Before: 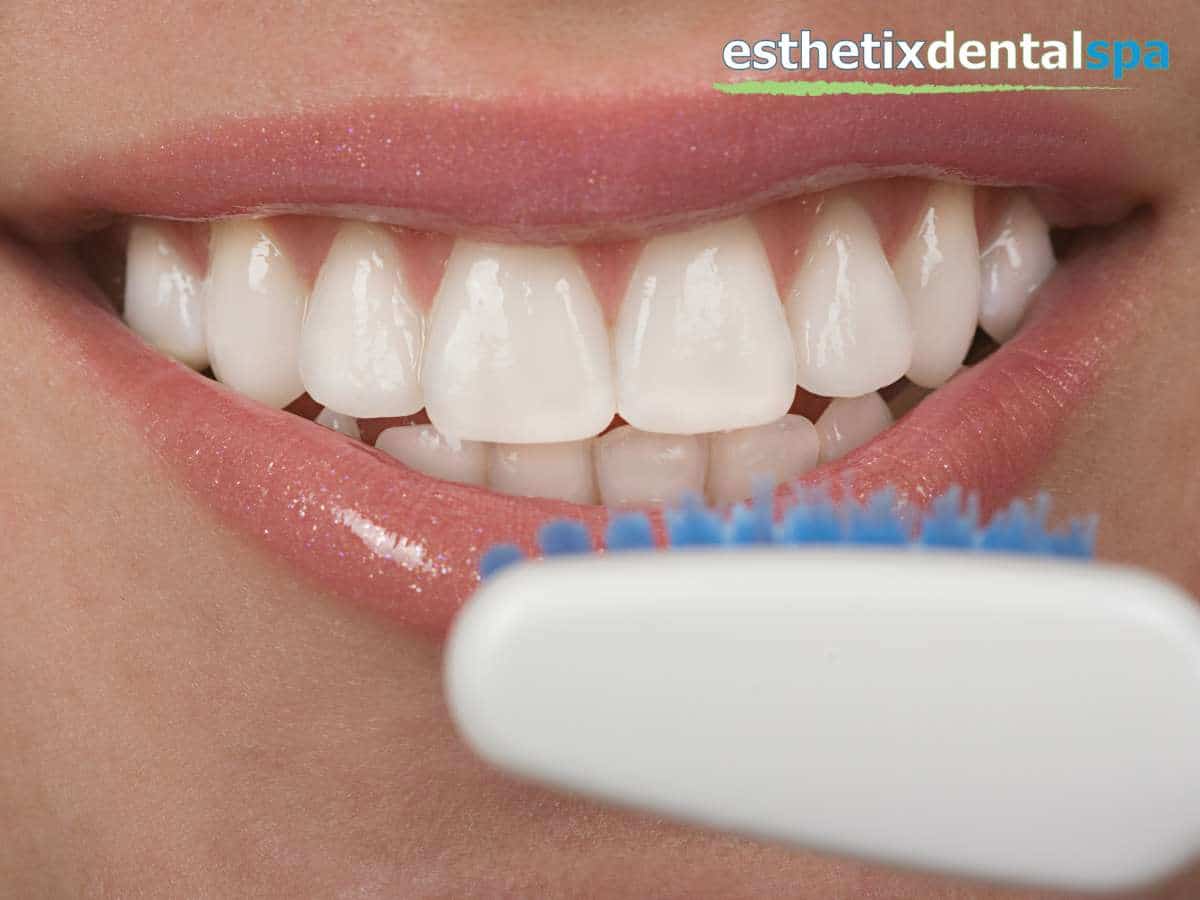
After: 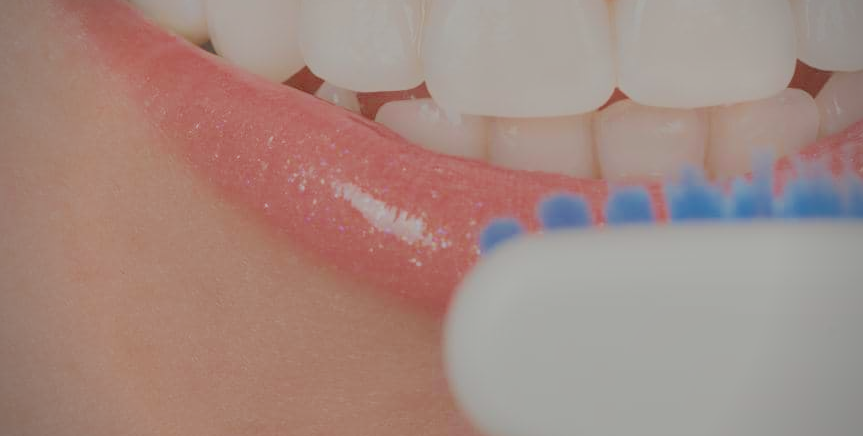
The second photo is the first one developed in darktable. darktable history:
crop: top 36.286%, right 28.024%, bottom 15.176%
haze removal: strength -0.103, compatibility mode true, adaptive false
filmic rgb: black relative exposure -13.92 EV, white relative exposure 7.94 EV, hardness 3.73, latitude 49.78%, contrast 0.515, color science v4 (2020)
vignetting: on, module defaults
shadows and highlights: radius 126.14, shadows 30.3, highlights -30.97, low approximation 0.01, soften with gaussian
exposure: black level correction 0.001, exposure 0.498 EV, compensate exposure bias true, compensate highlight preservation false
